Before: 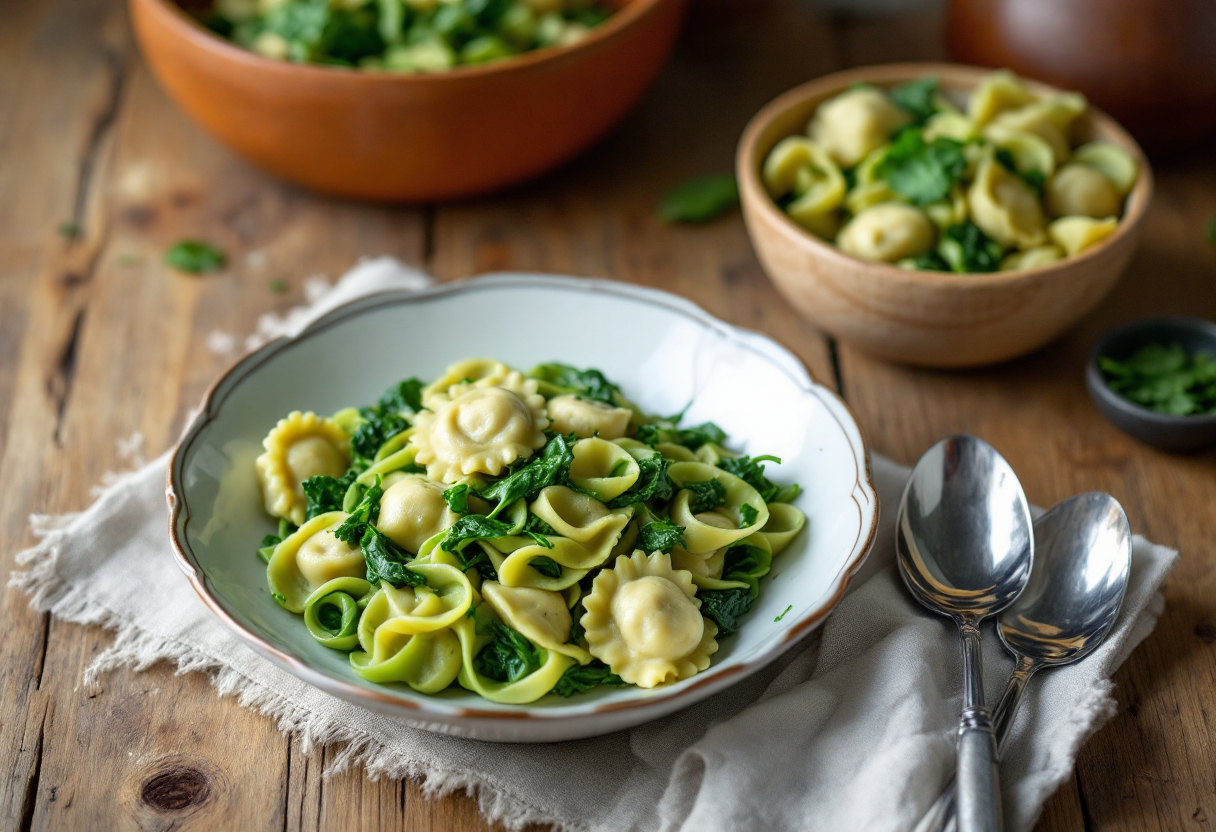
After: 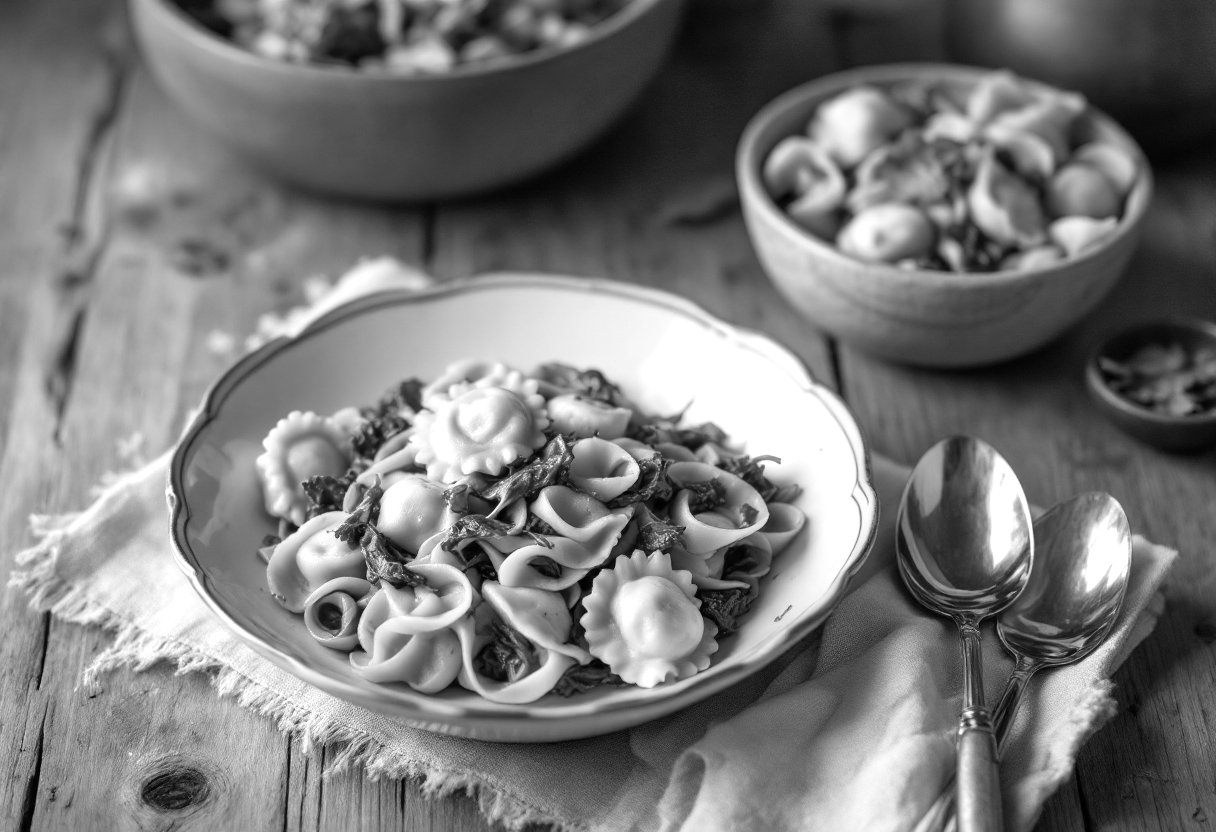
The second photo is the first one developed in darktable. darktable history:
shadows and highlights: radius 44.78, white point adjustment 6.64, compress 79.65%, highlights color adjustment 78.42%, soften with gaussian
monochrome: on, module defaults
